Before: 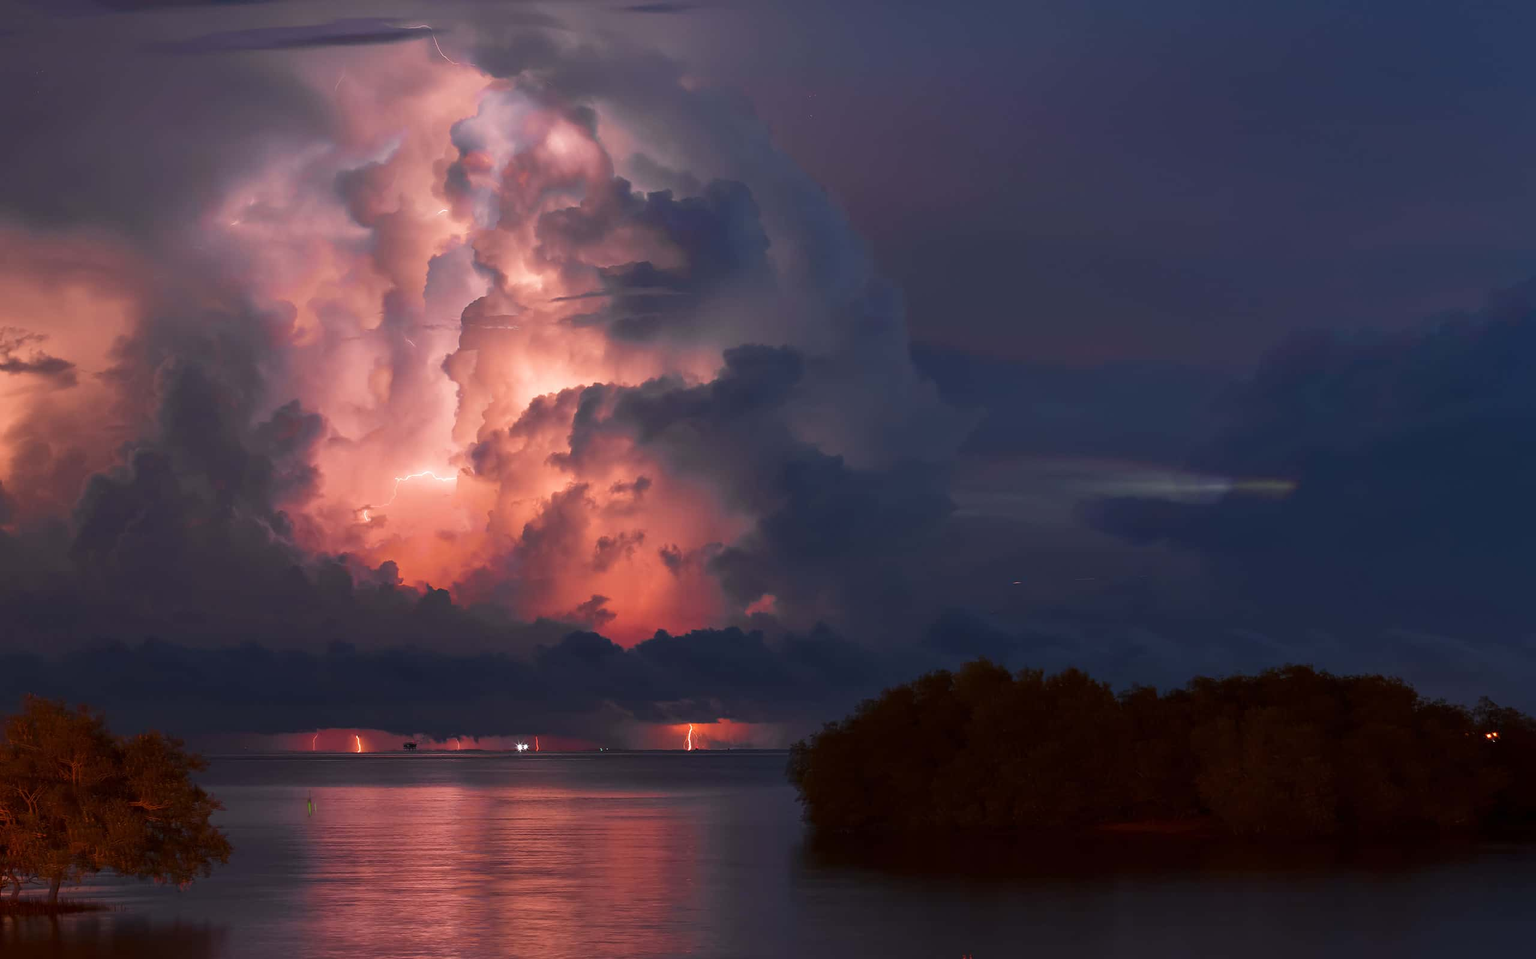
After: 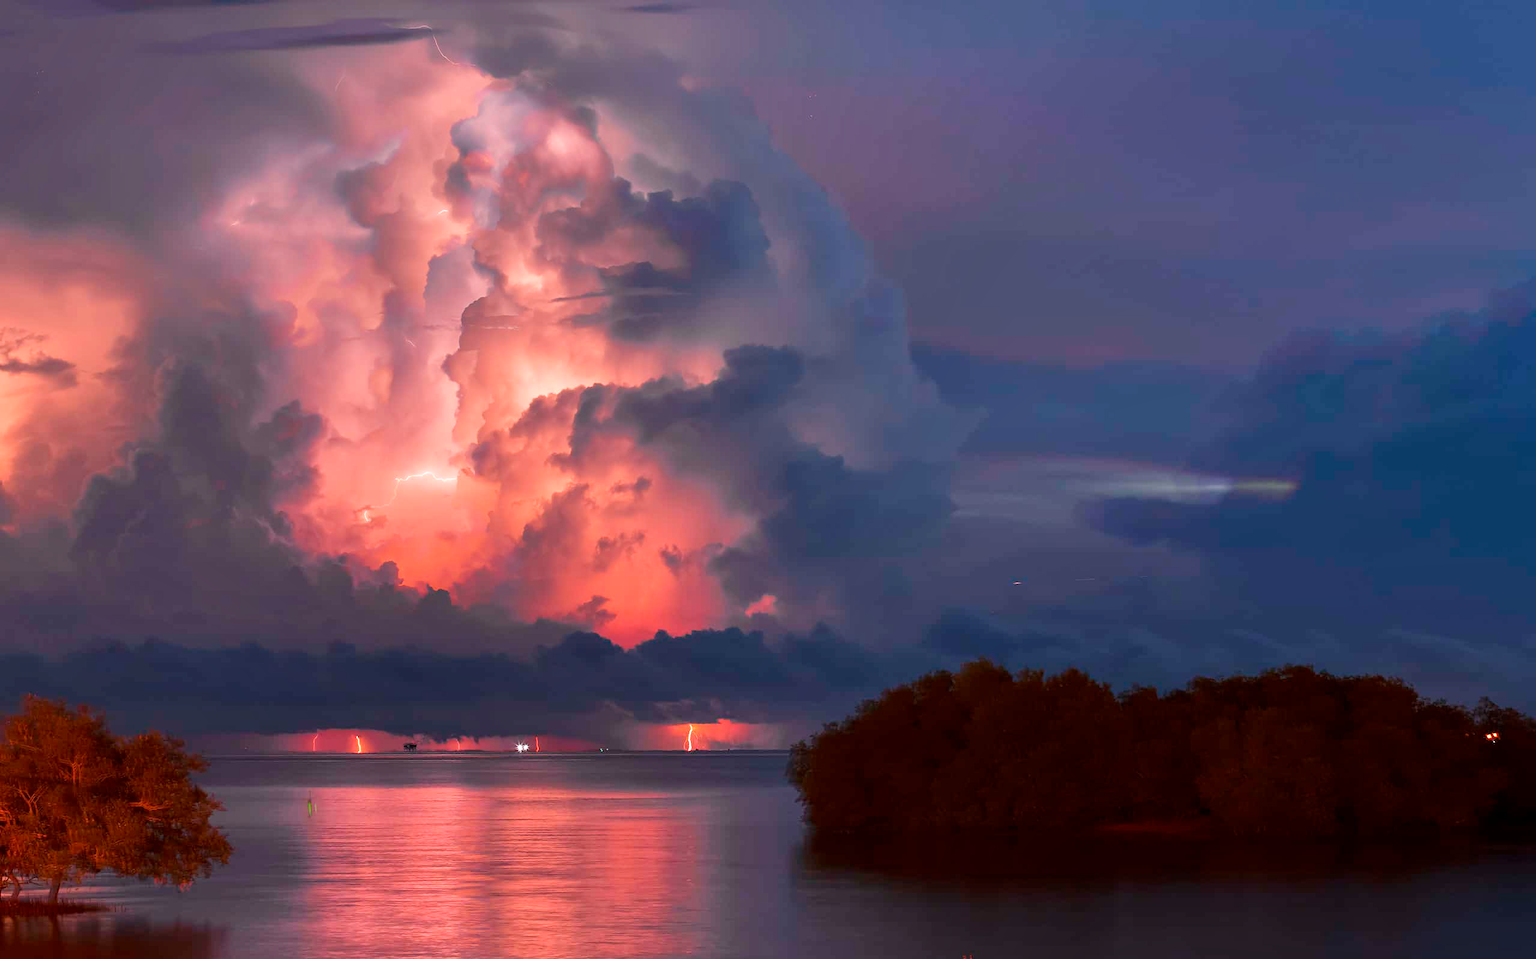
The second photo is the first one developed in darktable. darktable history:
tone equalizer: -7 EV 0.153 EV, -6 EV 0.597 EV, -5 EV 1.14 EV, -4 EV 1.32 EV, -3 EV 1.18 EV, -2 EV 0.6 EV, -1 EV 0.151 EV, smoothing diameter 24.8%, edges refinement/feathering 5.73, preserve details guided filter
